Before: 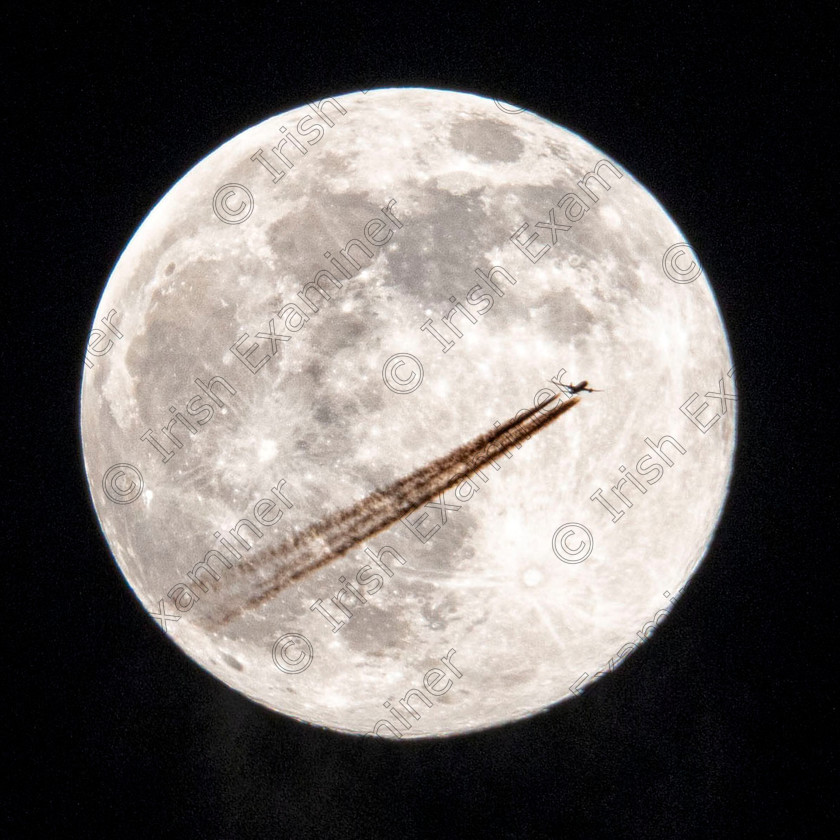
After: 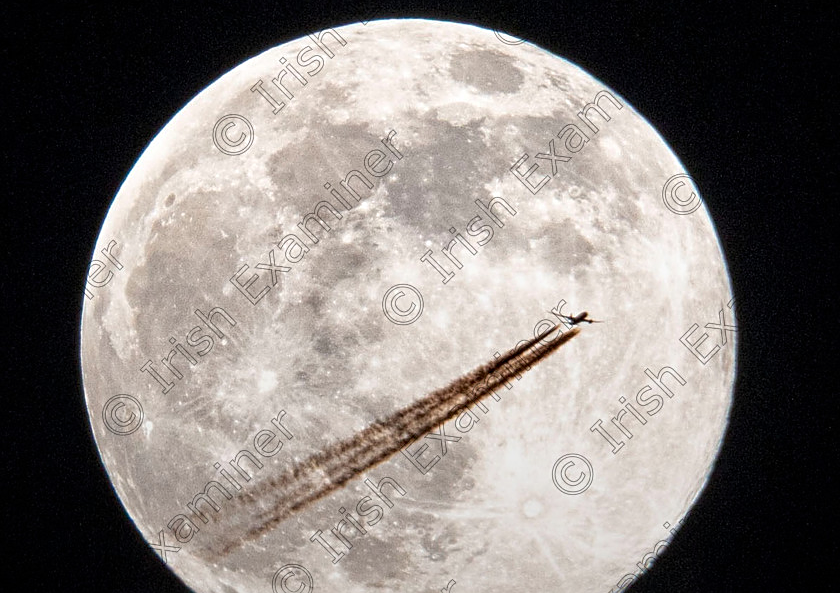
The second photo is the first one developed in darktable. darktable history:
graduated density: rotation -180°, offset 24.95
sharpen: on, module defaults
crop and rotate: top 8.293%, bottom 20.996%
